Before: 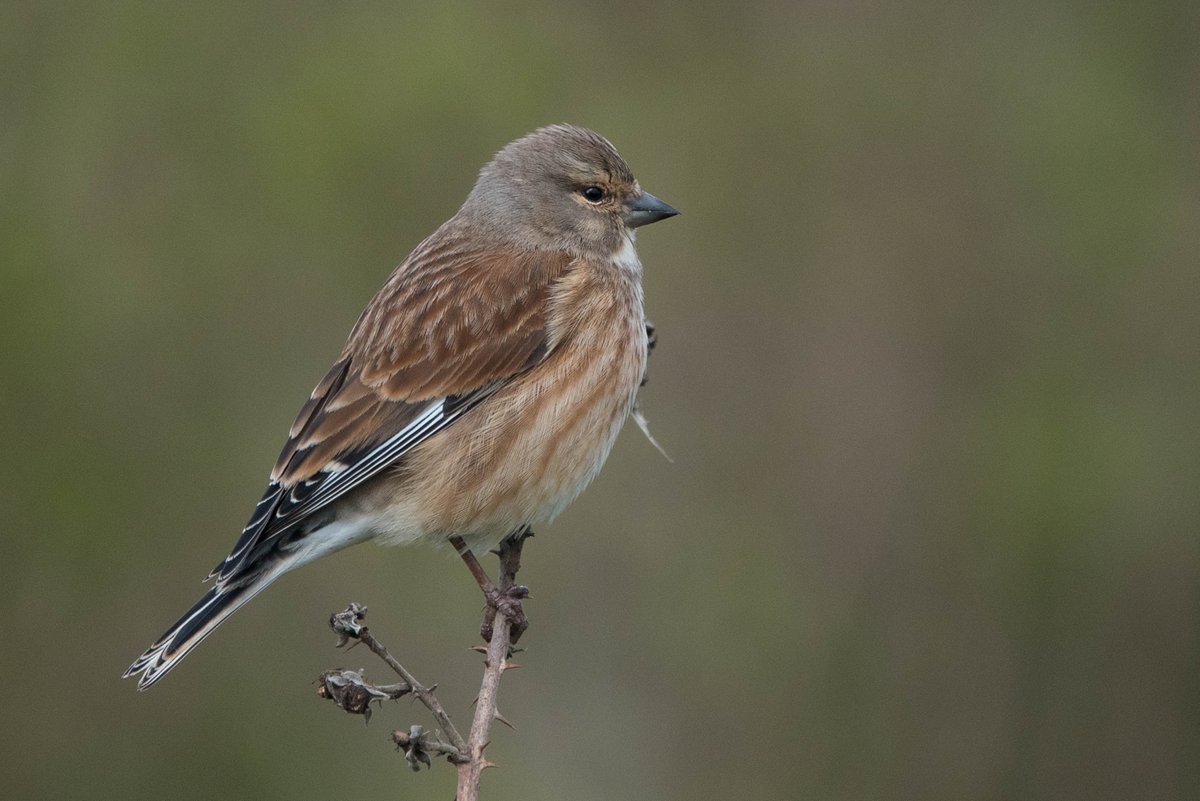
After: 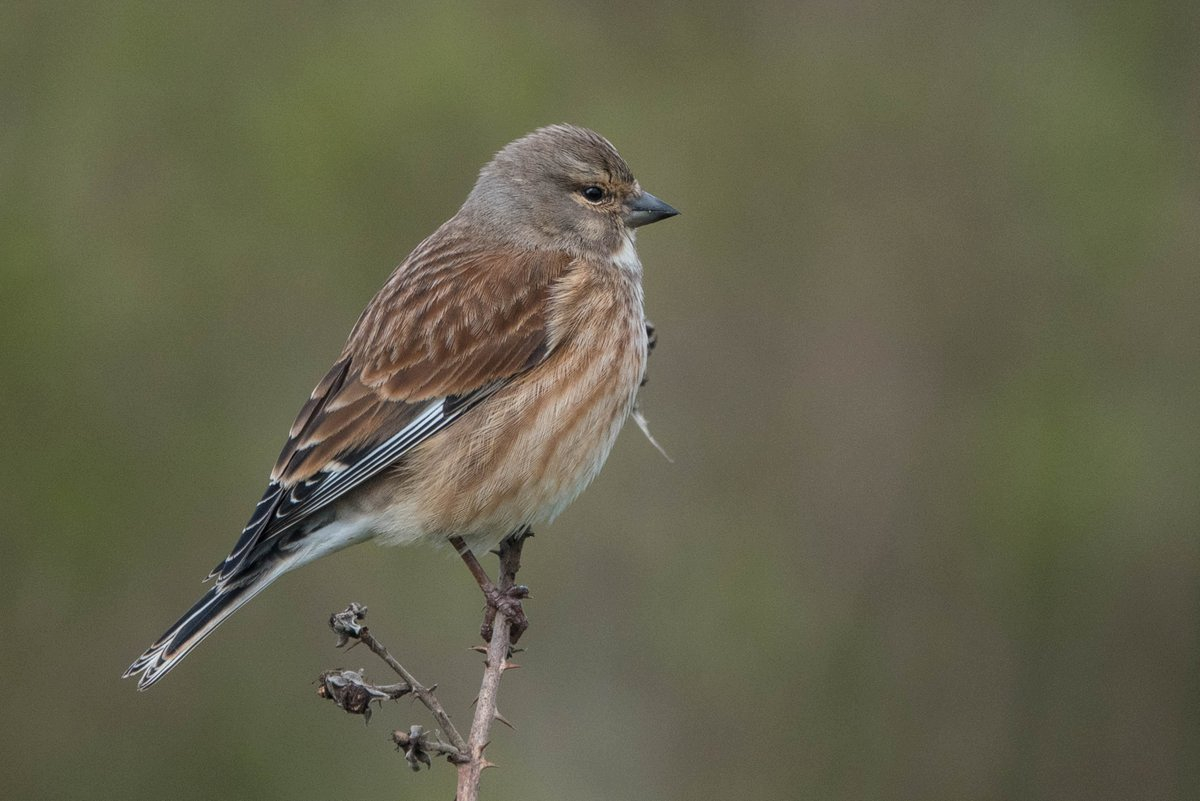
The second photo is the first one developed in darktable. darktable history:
contrast brightness saturation: contrast -0.109
local contrast: highlights 56%, shadows 53%, detail 130%, midtone range 0.451
